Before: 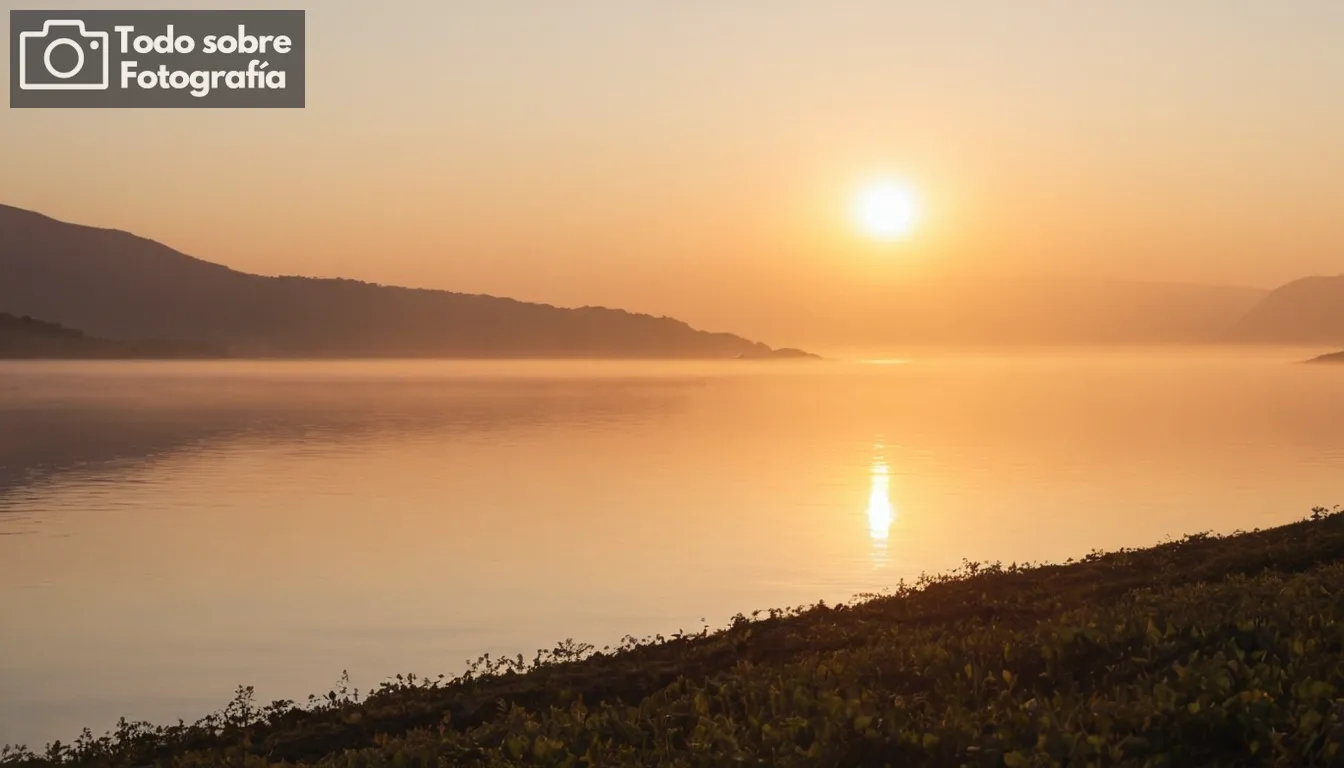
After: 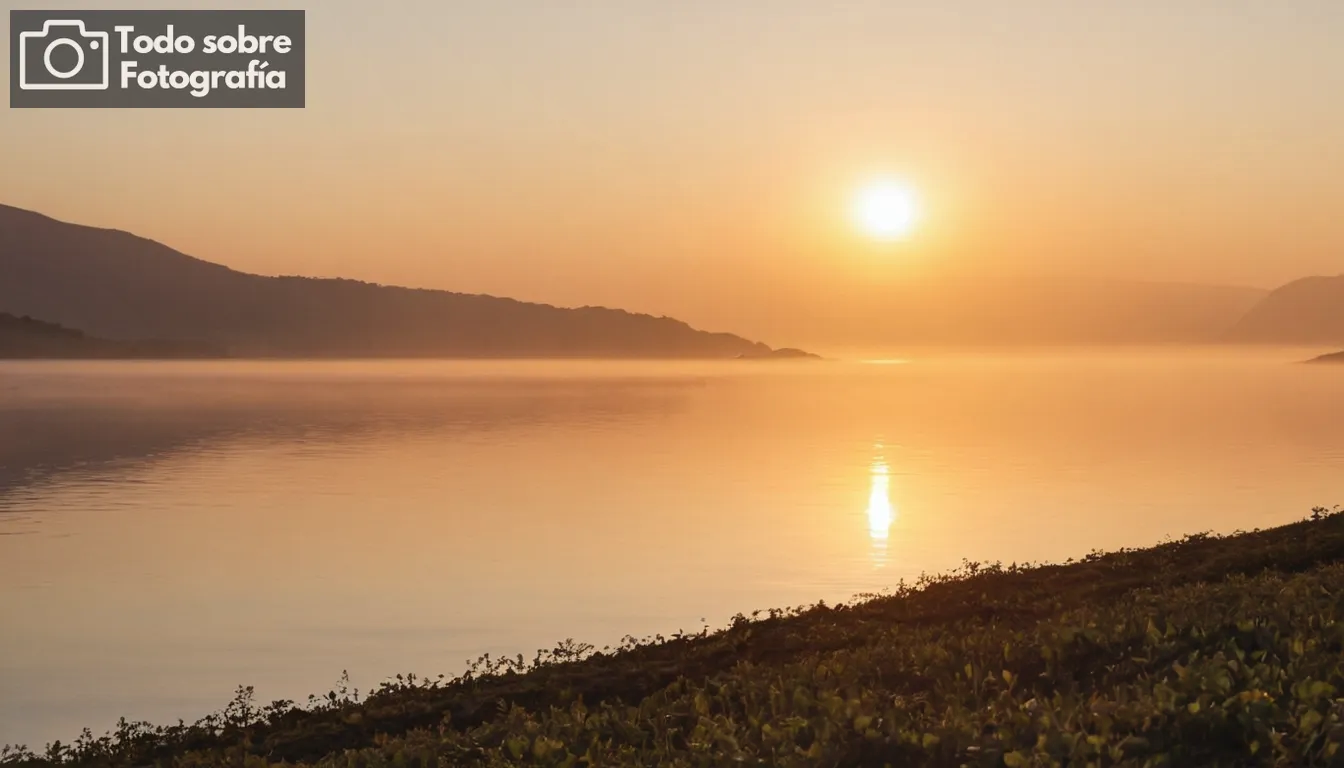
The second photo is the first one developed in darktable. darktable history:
shadows and highlights: shadows 52.12, highlights -28.53, soften with gaussian
